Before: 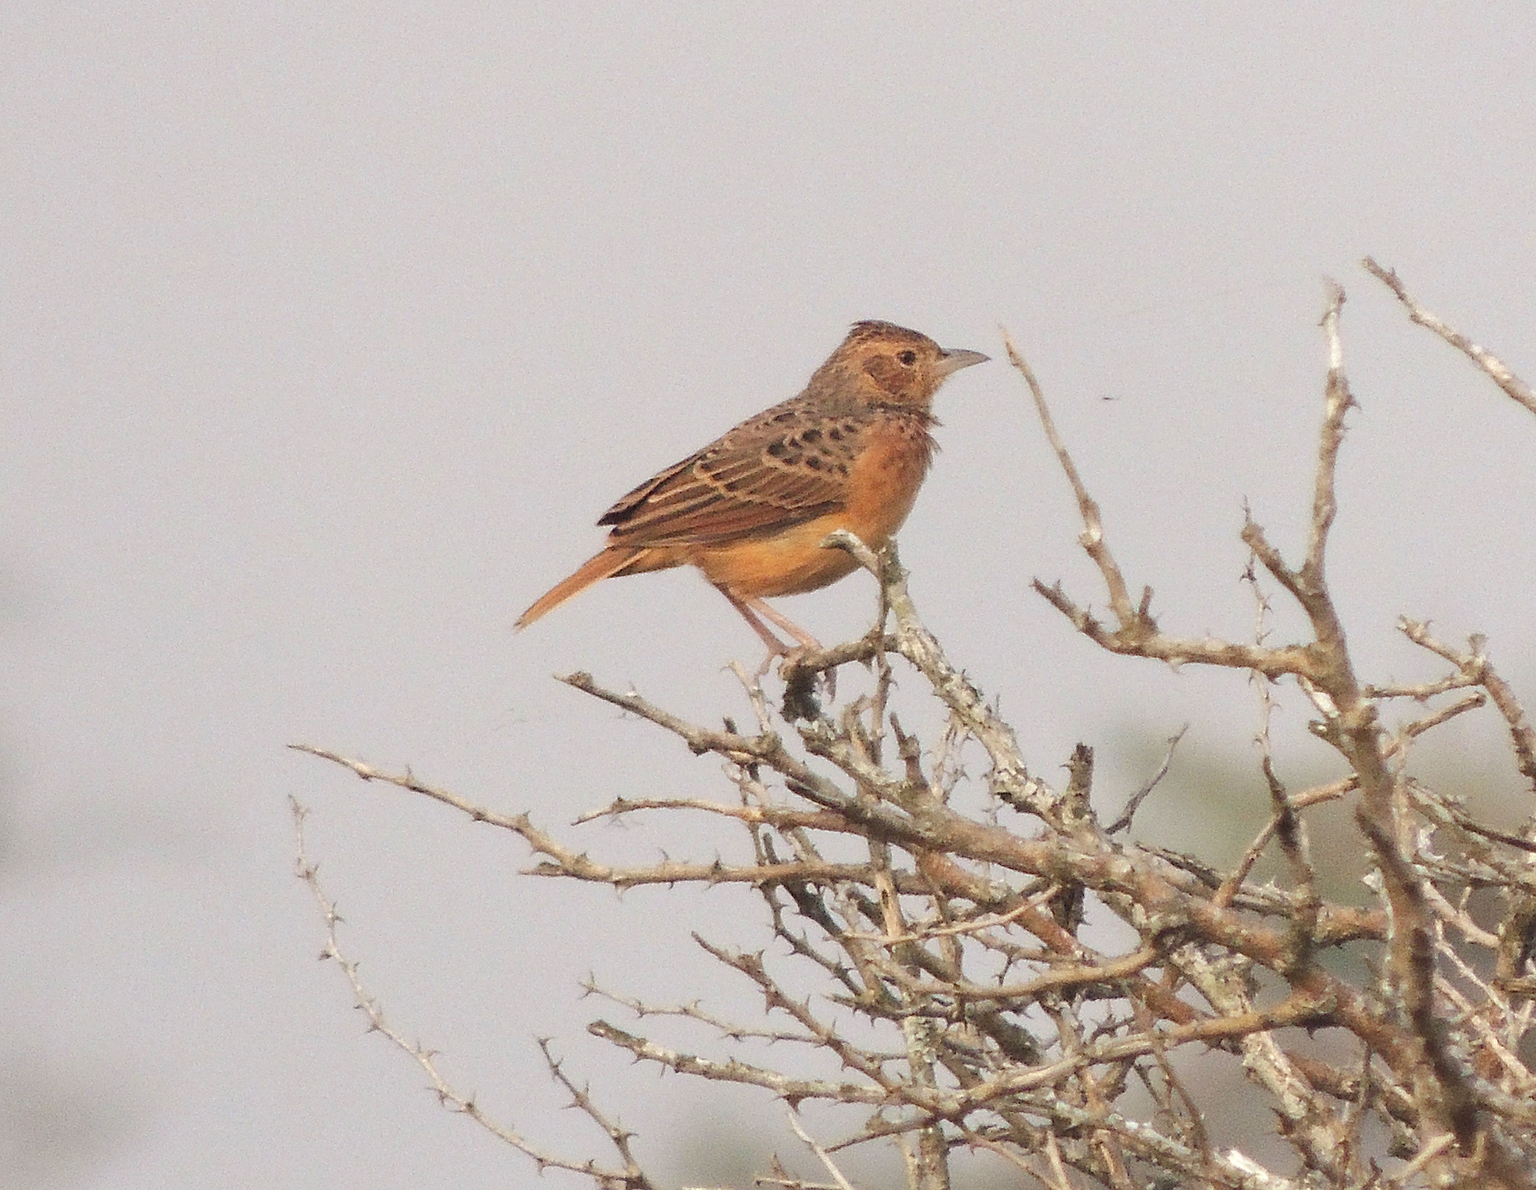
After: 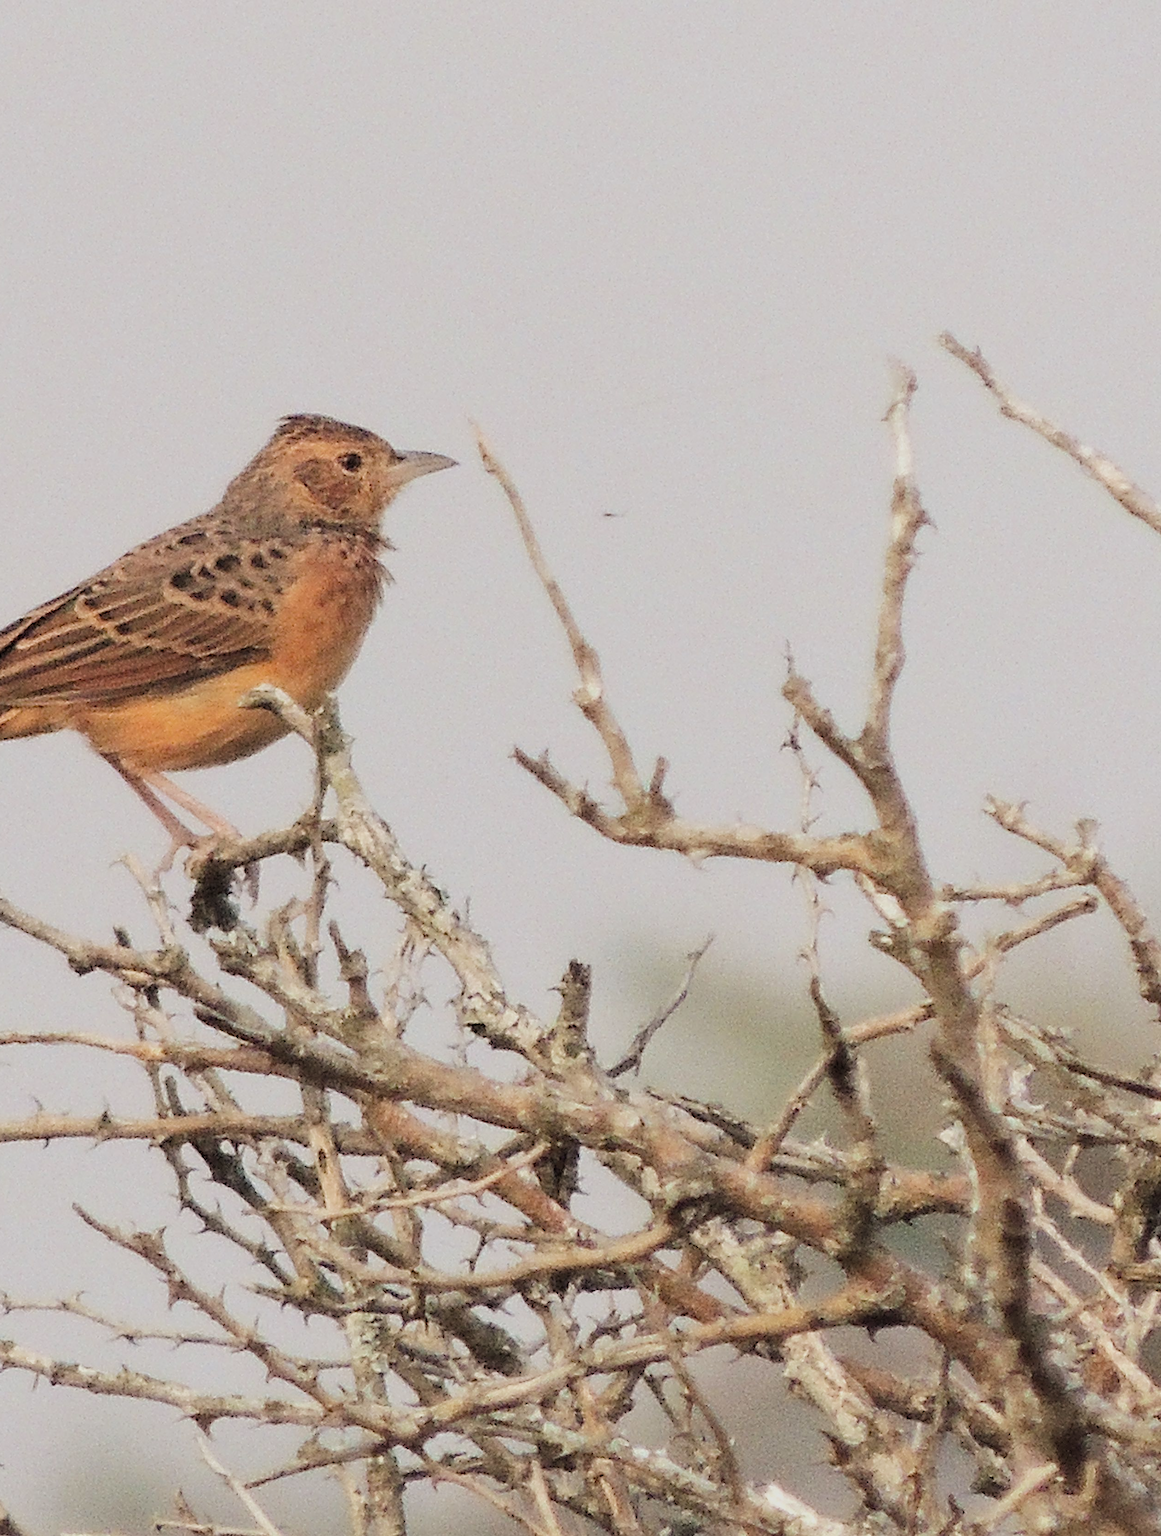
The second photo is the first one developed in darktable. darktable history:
crop: left 41.396%
filmic rgb: black relative exposure -7.65 EV, white relative exposure 4.56 EV, threshold 5.95 EV, hardness 3.61, contrast 1.256, enable highlight reconstruction true
